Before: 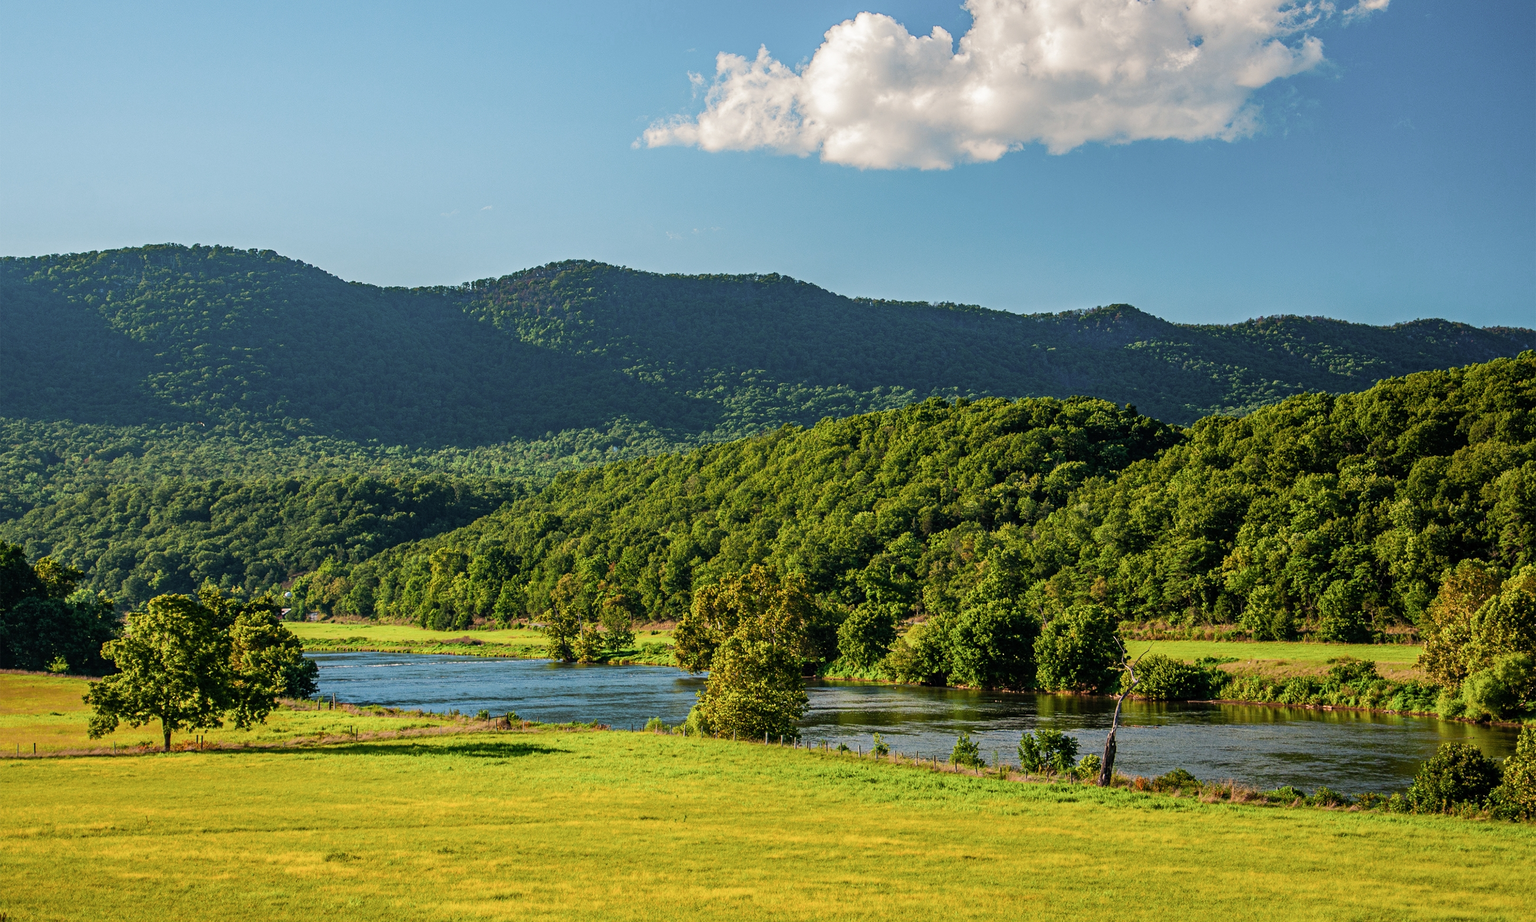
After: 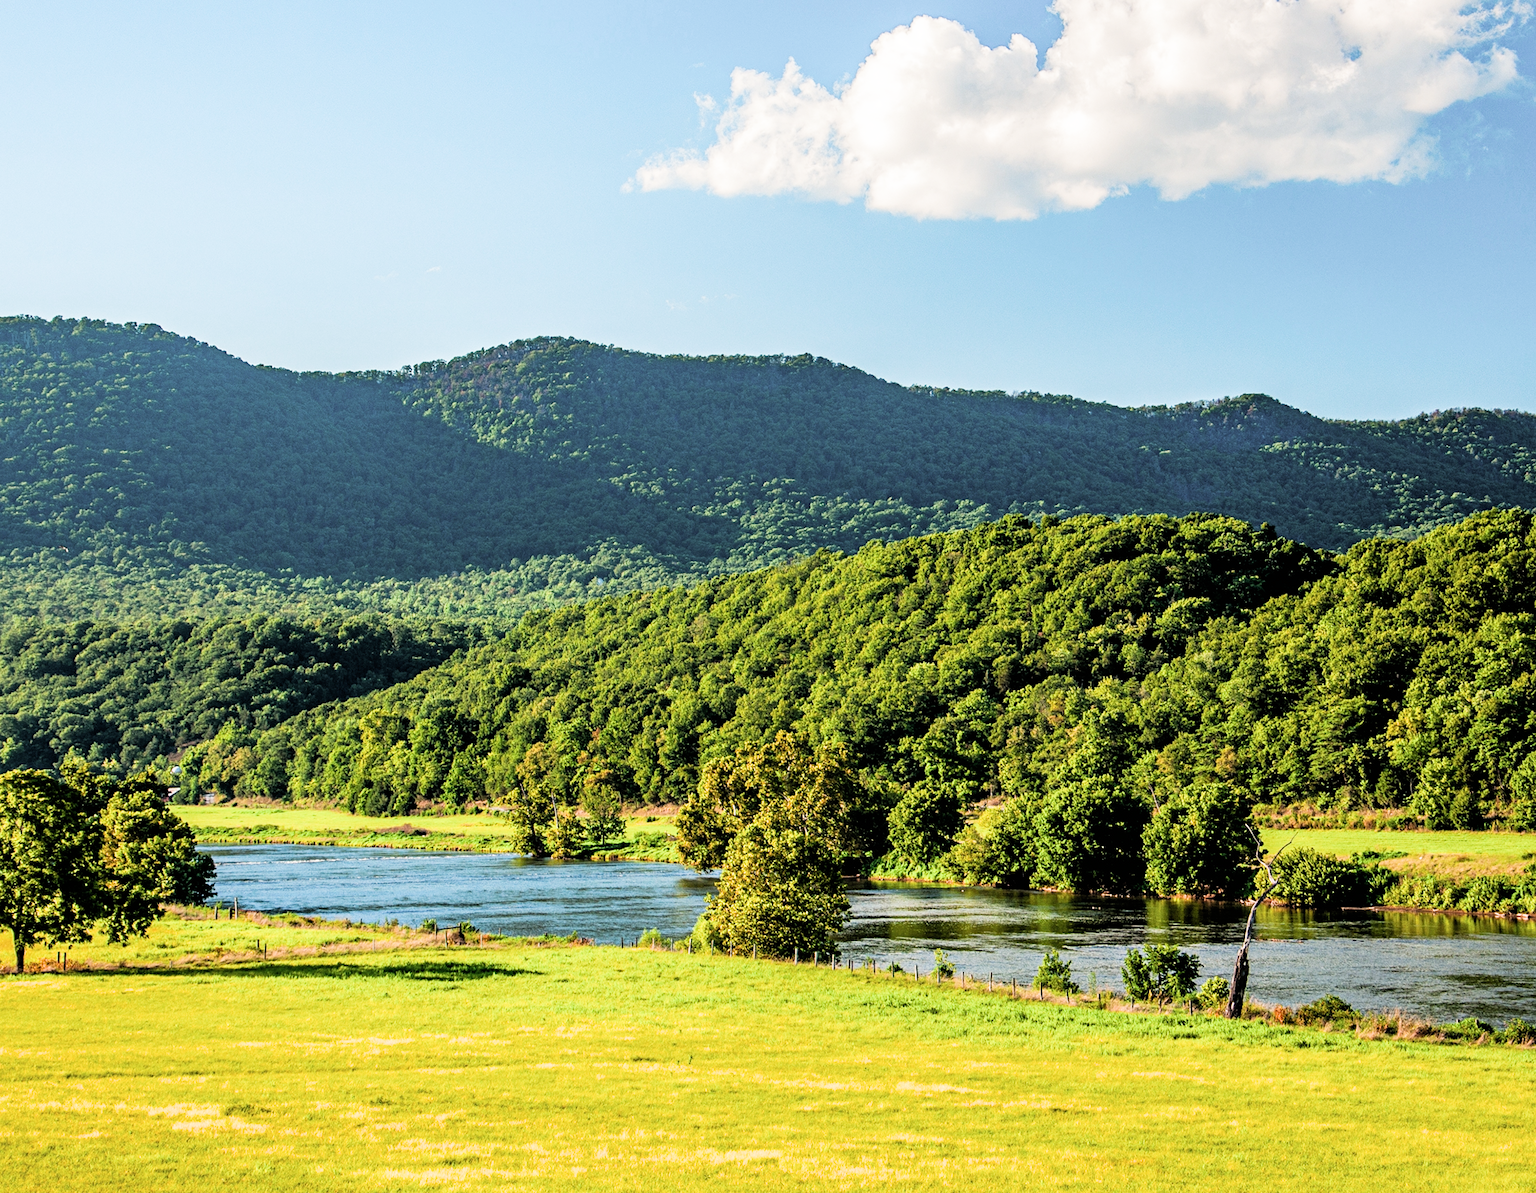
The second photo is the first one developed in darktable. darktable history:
exposure: exposure 1 EV, compensate exposure bias true, compensate highlight preservation false
crop: left 9.899%, right 12.865%
filmic rgb: black relative exposure -5.04 EV, white relative exposure 3.52 EV, hardness 3.18, contrast 1.198, highlights saturation mix -49.74%
